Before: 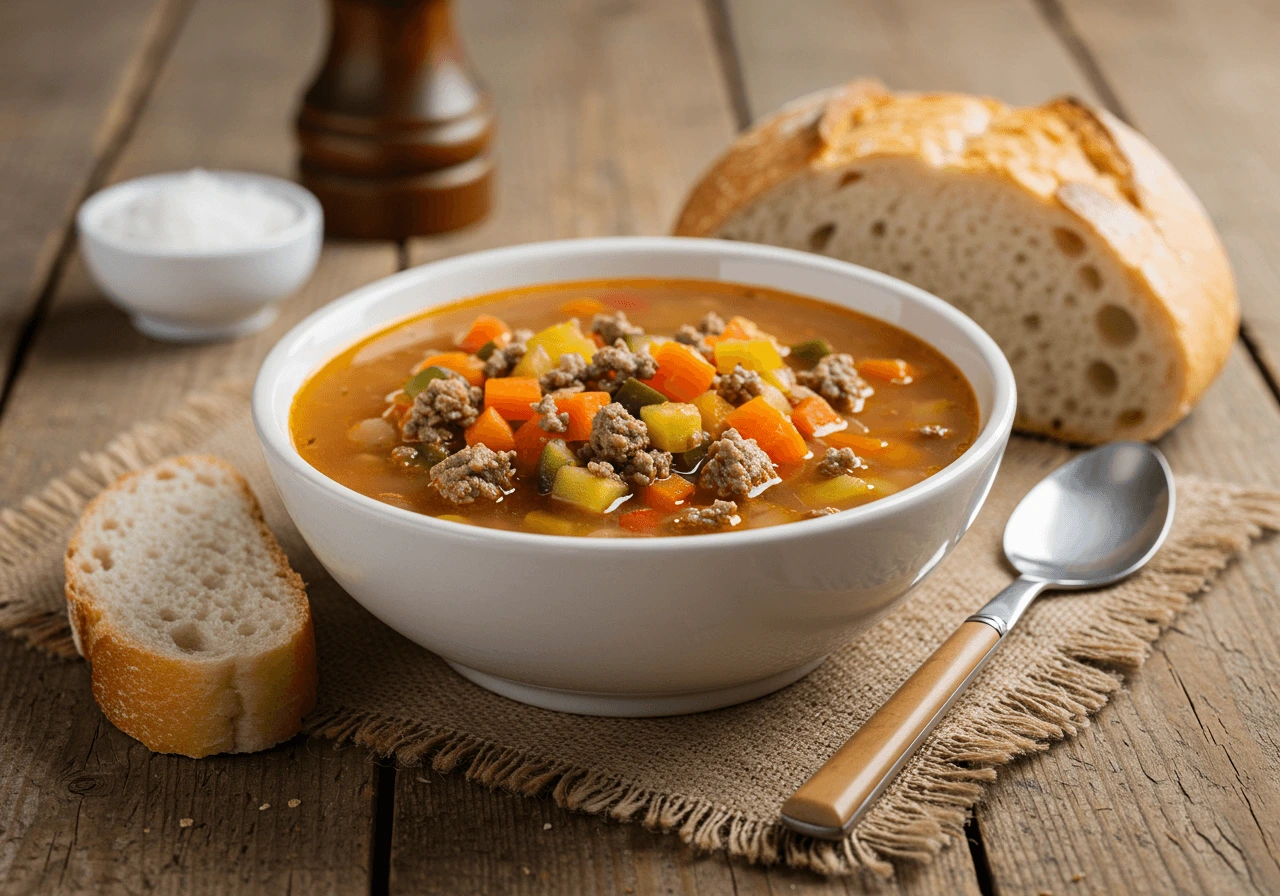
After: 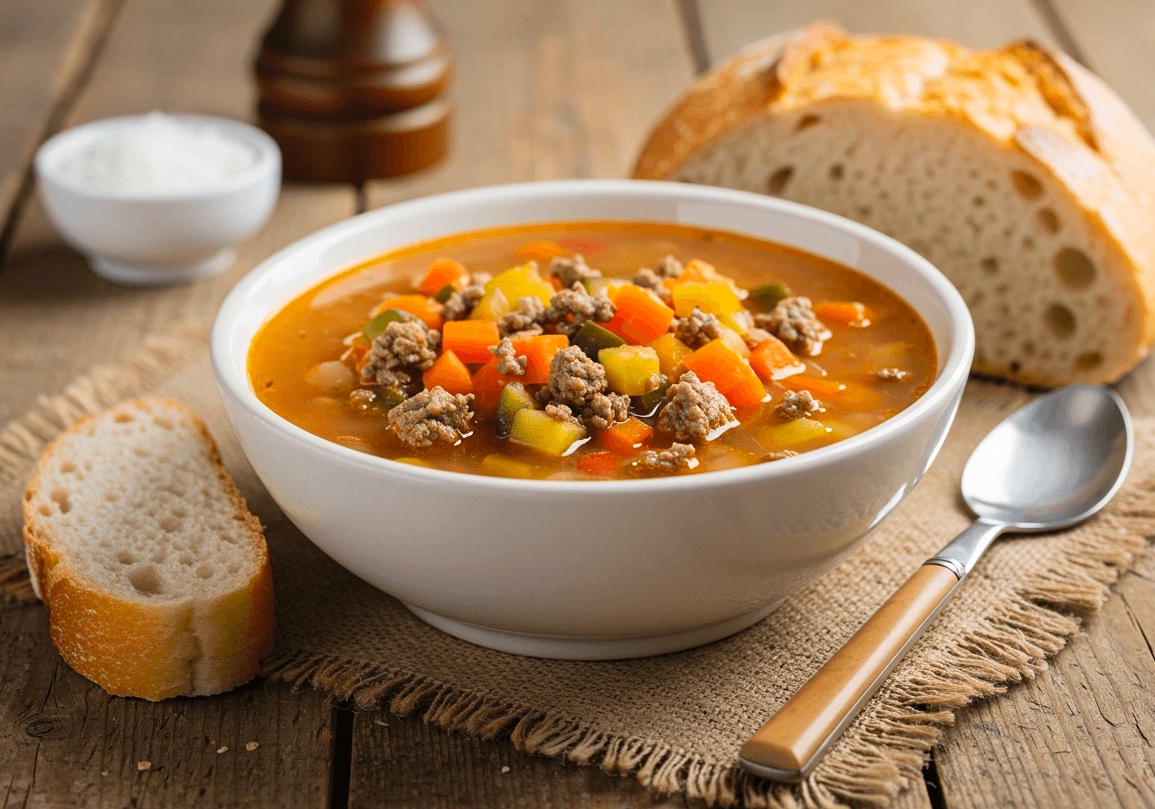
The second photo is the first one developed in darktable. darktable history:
crop: left 3.305%, top 6.436%, right 6.389%, bottom 3.258%
contrast brightness saturation: contrast 0.07, brightness 0.08, saturation 0.18
